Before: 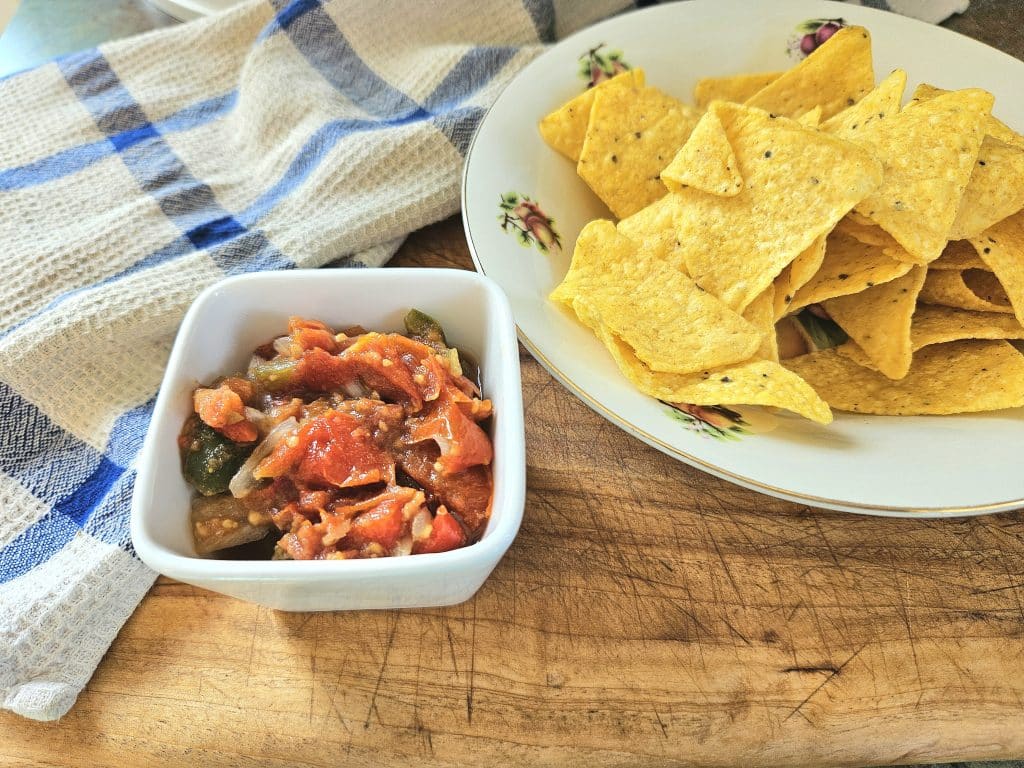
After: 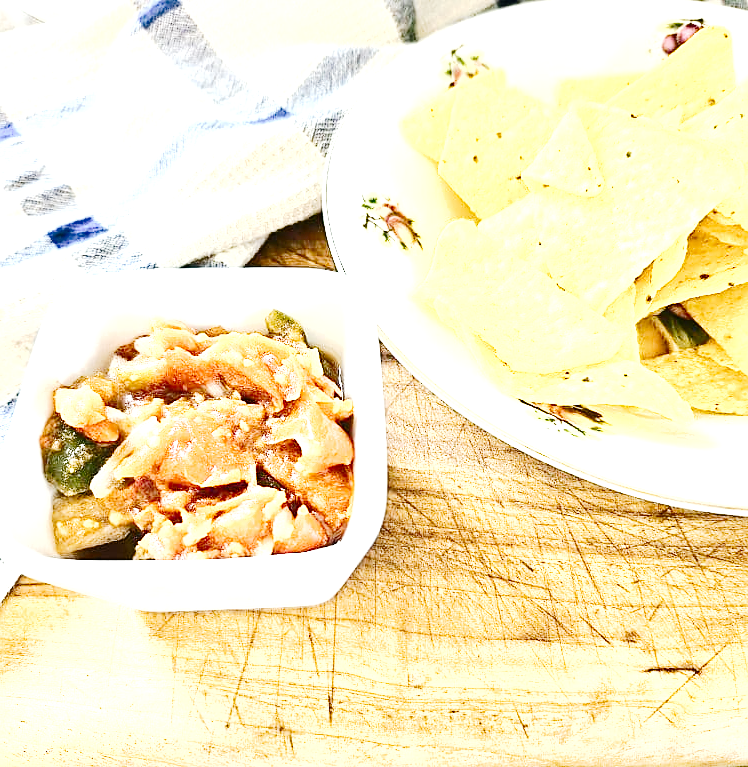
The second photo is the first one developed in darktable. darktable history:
contrast brightness saturation: contrast 0.057, brightness -0.007, saturation -0.231
crop: left 13.582%, top 0%, right 13.352%
color balance rgb: power › hue 328.49°, perceptual saturation grading › global saturation 19.383%, global vibrance 20%
tone curve: curves: ch0 [(0, 0) (0.003, 0.001) (0.011, 0.004) (0.025, 0.008) (0.044, 0.015) (0.069, 0.022) (0.1, 0.031) (0.136, 0.052) (0.177, 0.101) (0.224, 0.181) (0.277, 0.289) (0.335, 0.418) (0.399, 0.541) (0.468, 0.65) (0.543, 0.739) (0.623, 0.817) (0.709, 0.882) (0.801, 0.919) (0.898, 0.958) (1, 1)], preserve colors none
exposure: black level correction 0, exposure 1.755 EV, compensate highlight preservation false
sharpen: radius 1.839, amount 0.391, threshold 1.163
shadows and highlights: shadows 29.56, highlights -30.46, low approximation 0.01, soften with gaussian
